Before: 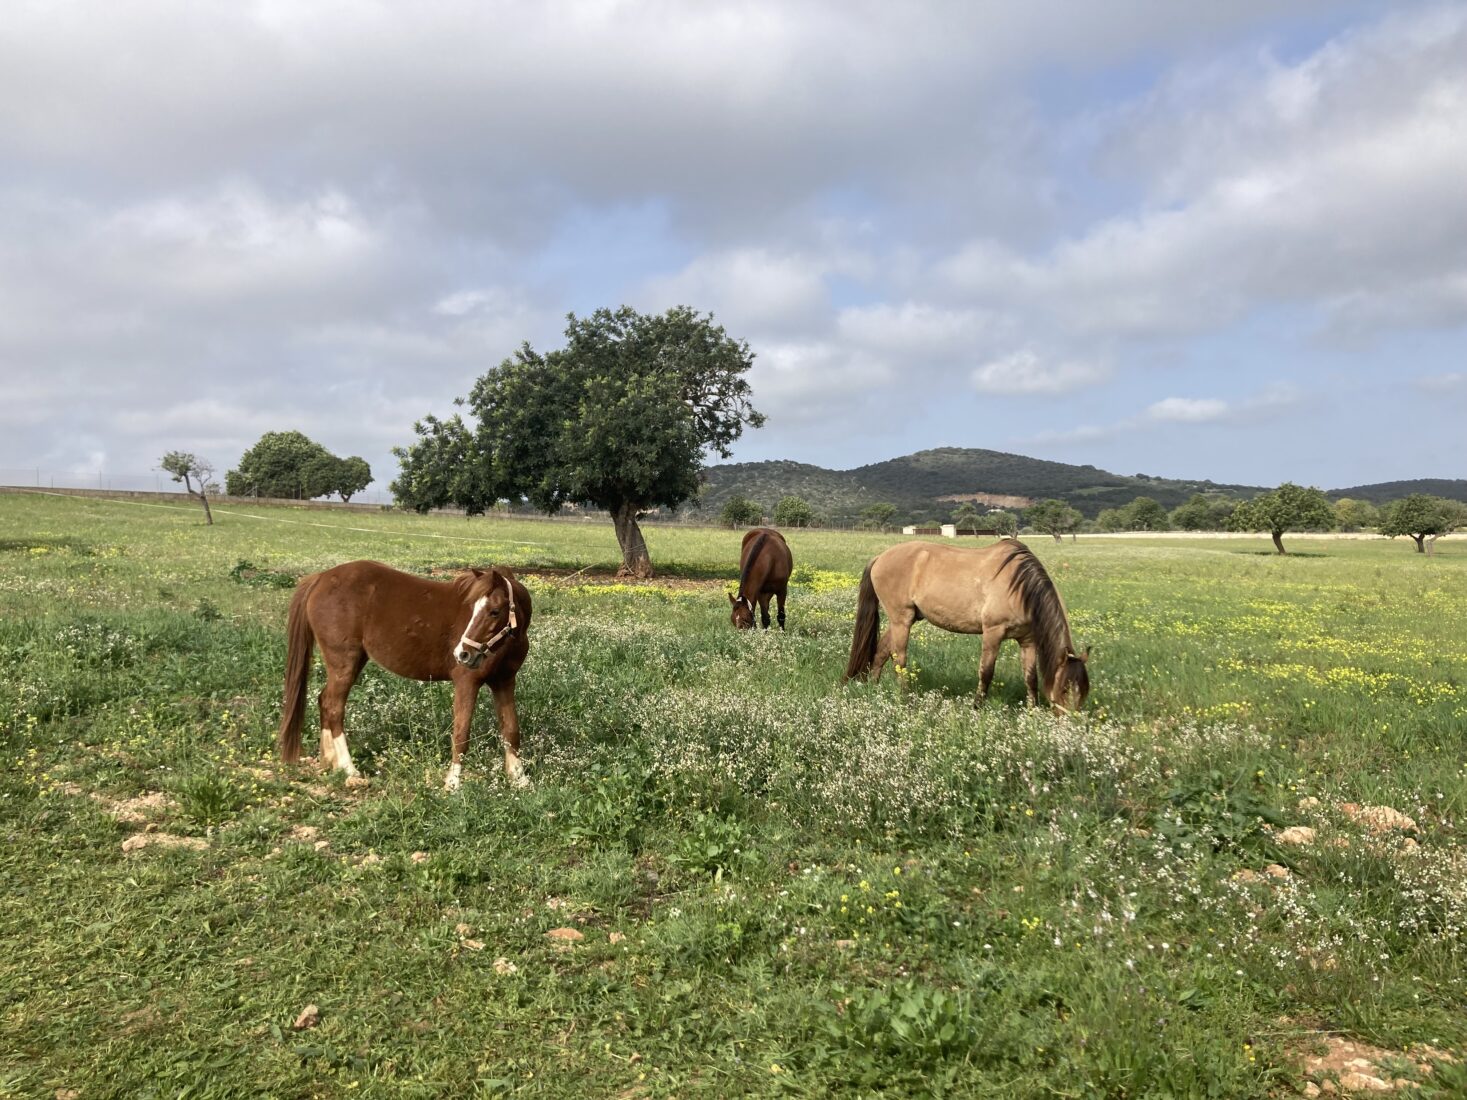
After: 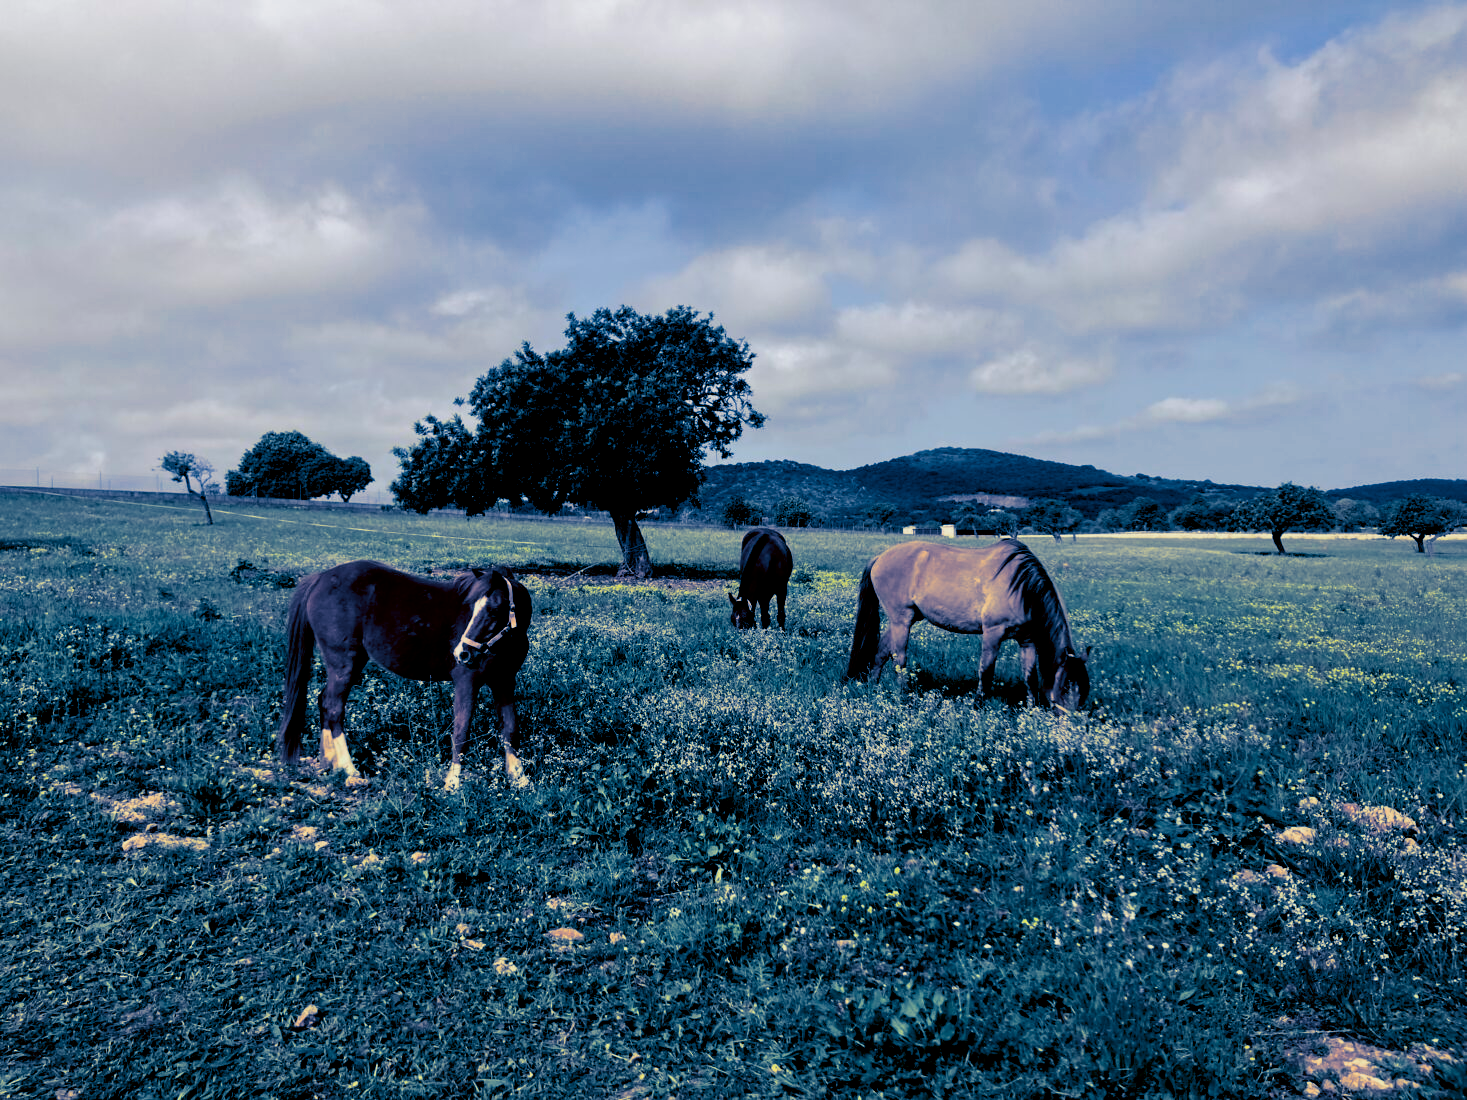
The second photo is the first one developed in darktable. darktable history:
split-toning: shadows › hue 226.8°, shadows › saturation 1, highlights › saturation 0, balance -61.41
tone equalizer: -8 EV -1.84 EV, -7 EV -1.16 EV, -6 EV -1.62 EV, smoothing diameter 25%, edges refinement/feathering 10, preserve details guided filter
exposure: black level correction 0.046, exposure -0.228 EV, compensate highlight preservation false
